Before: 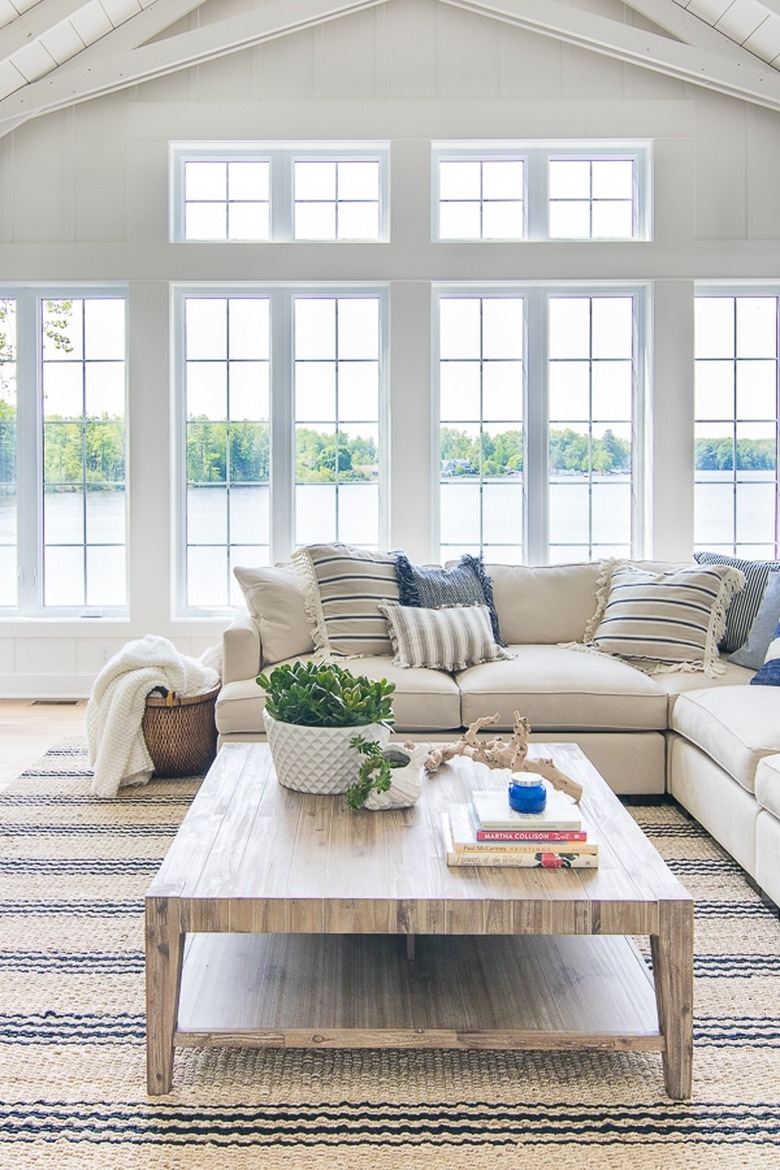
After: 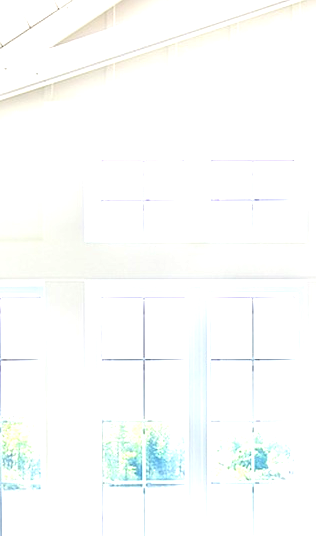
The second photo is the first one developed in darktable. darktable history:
crop and rotate: left 10.852%, top 0.101%, right 48.599%, bottom 54.054%
exposure: black level correction 0, exposure 1.199 EV, compensate highlight preservation false
